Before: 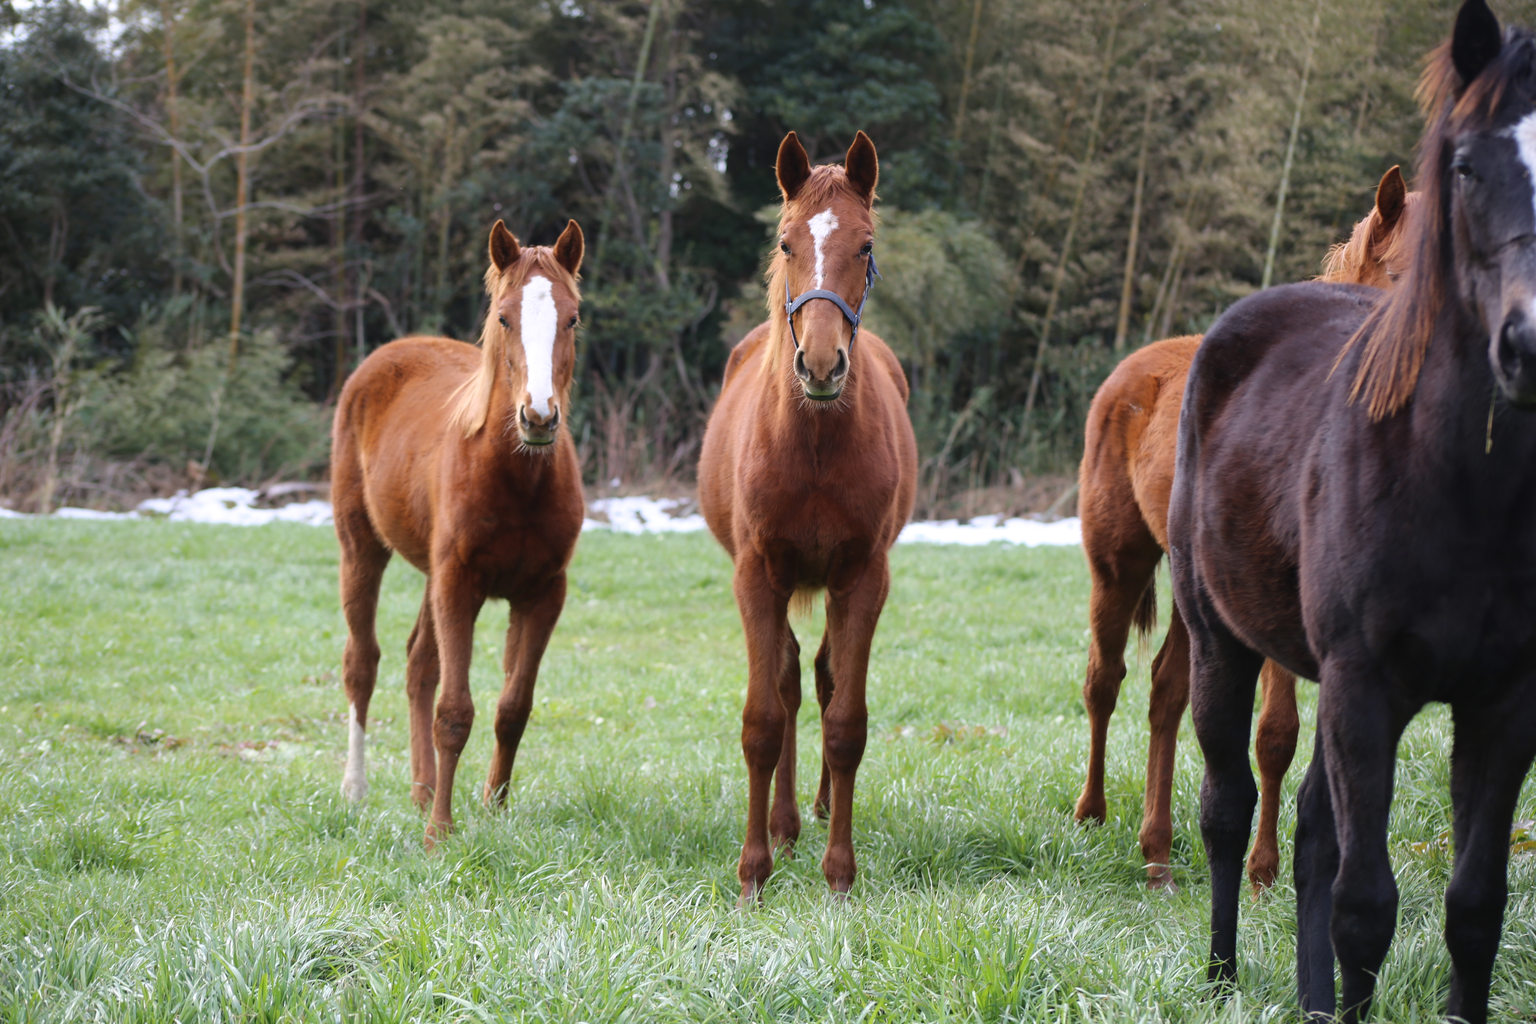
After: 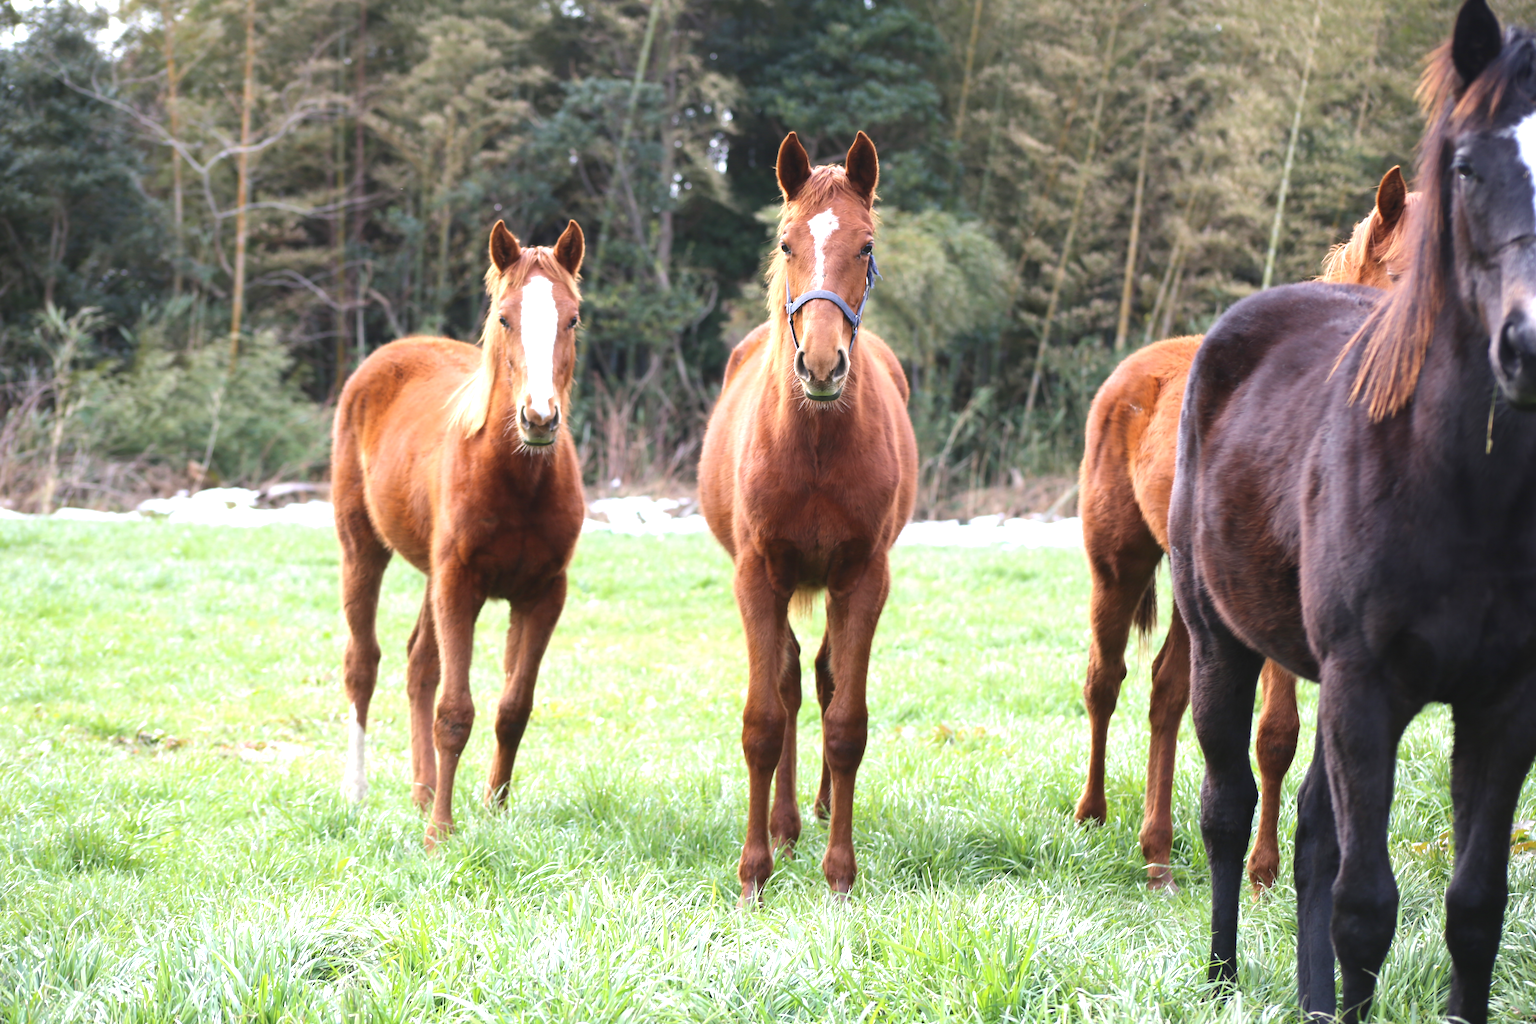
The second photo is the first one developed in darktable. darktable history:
exposure: black level correction 0, exposure 1.012 EV, compensate highlight preservation false
